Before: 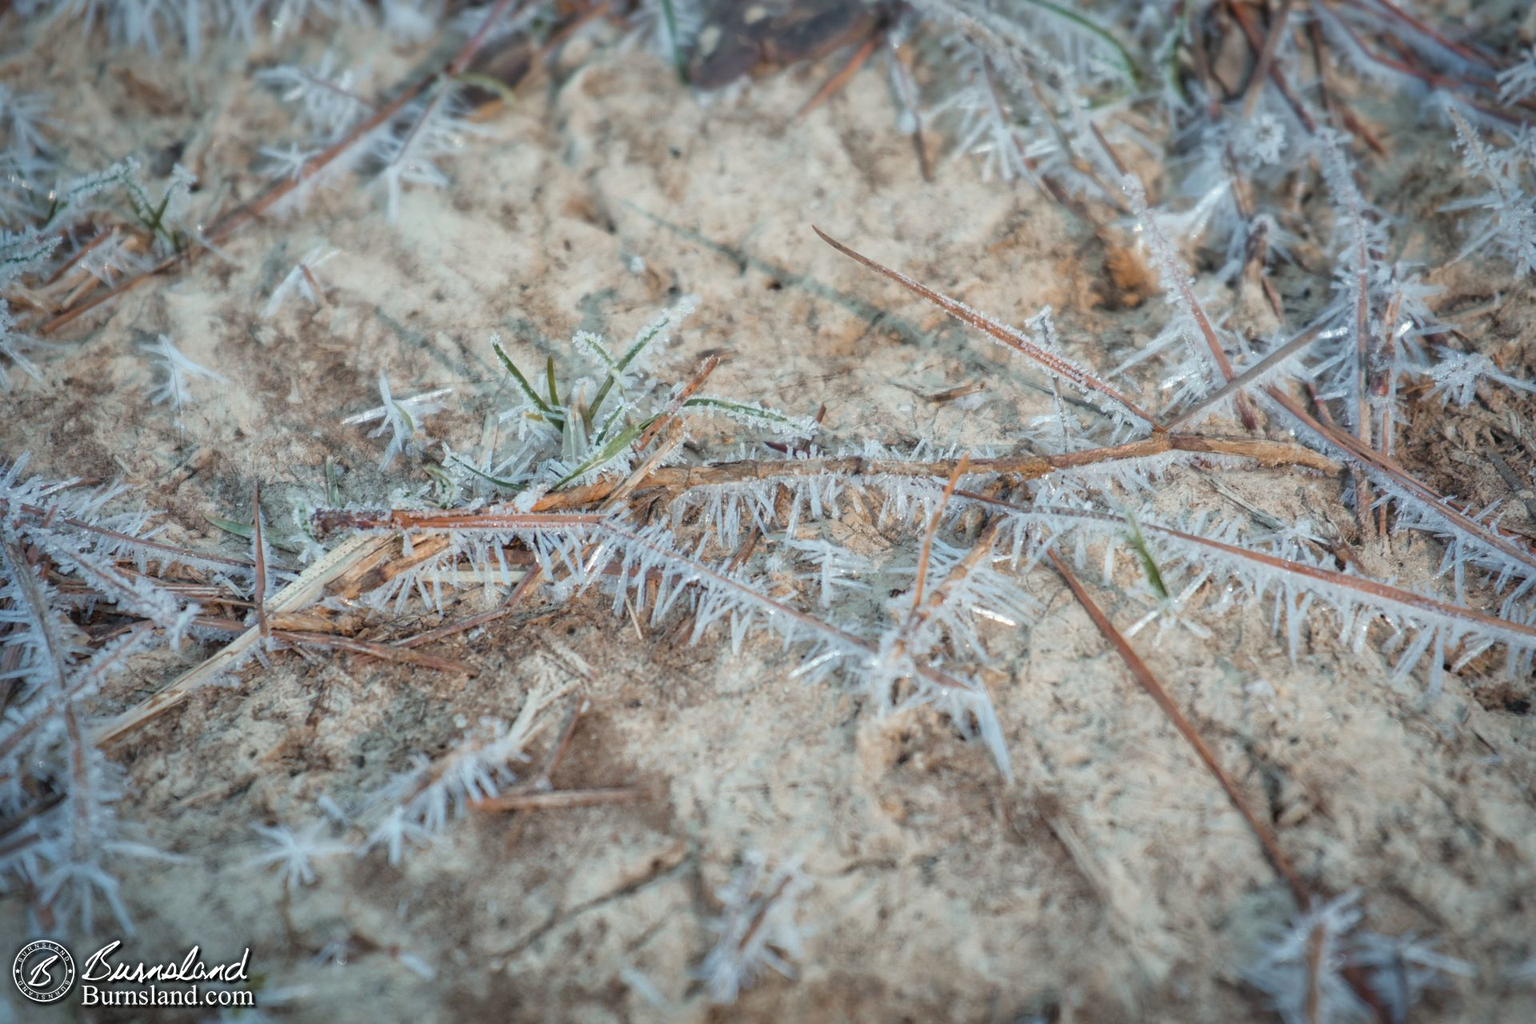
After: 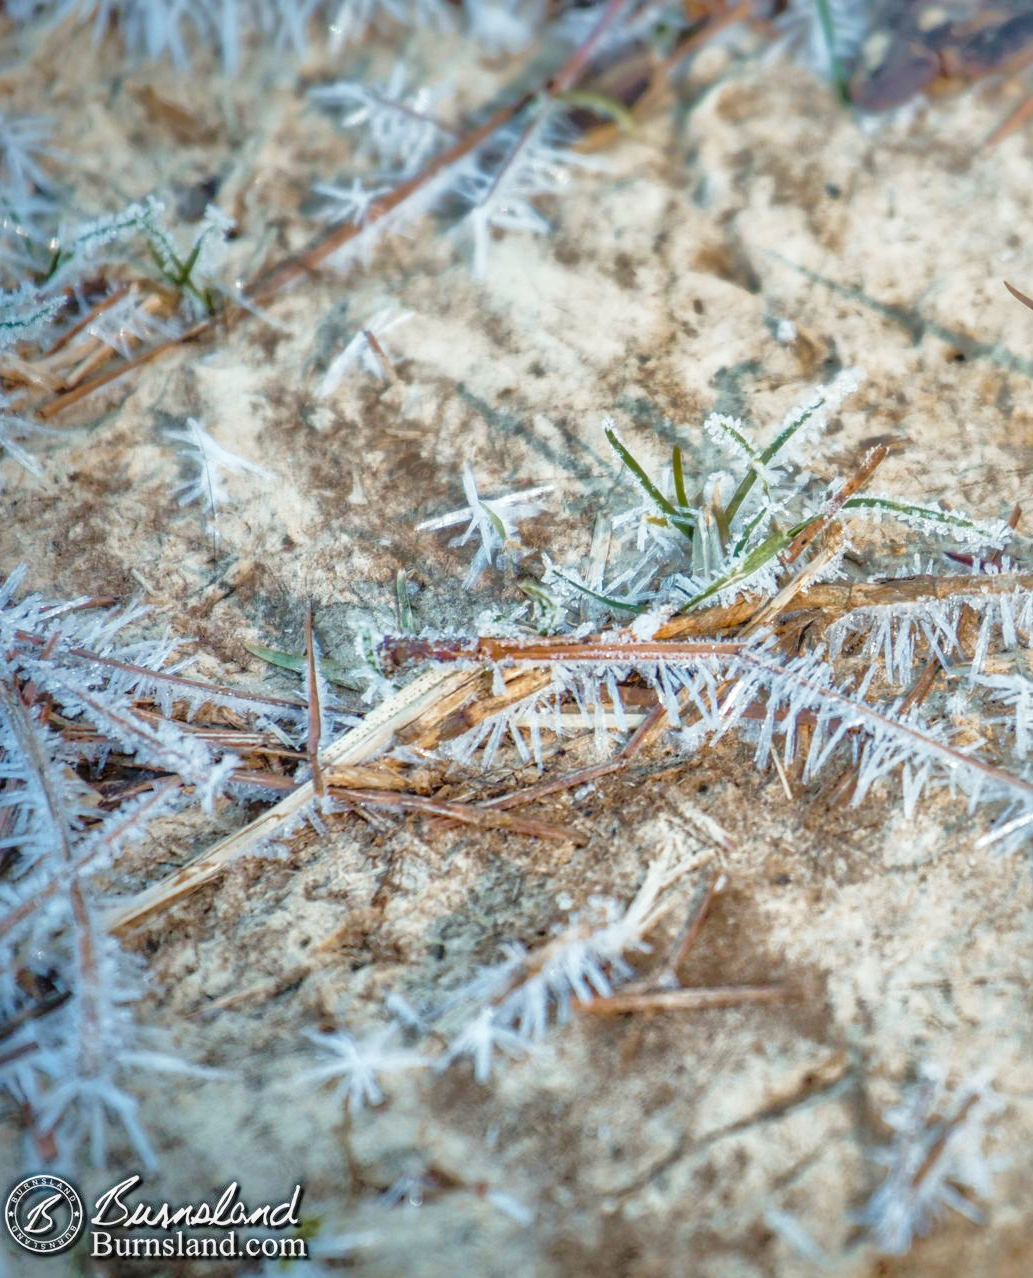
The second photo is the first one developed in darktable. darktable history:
base curve: curves: ch0 [(0, 0) (0.028, 0.03) (0.121, 0.232) (0.46, 0.748) (0.859, 0.968) (1, 1)], preserve colors none
velvia: on, module defaults
crop: left 0.587%, right 45.588%, bottom 0.086%
color correction: saturation 1.11
shadows and highlights: shadows 40, highlights -60
local contrast: on, module defaults
color contrast: green-magenta contrast 0.81
